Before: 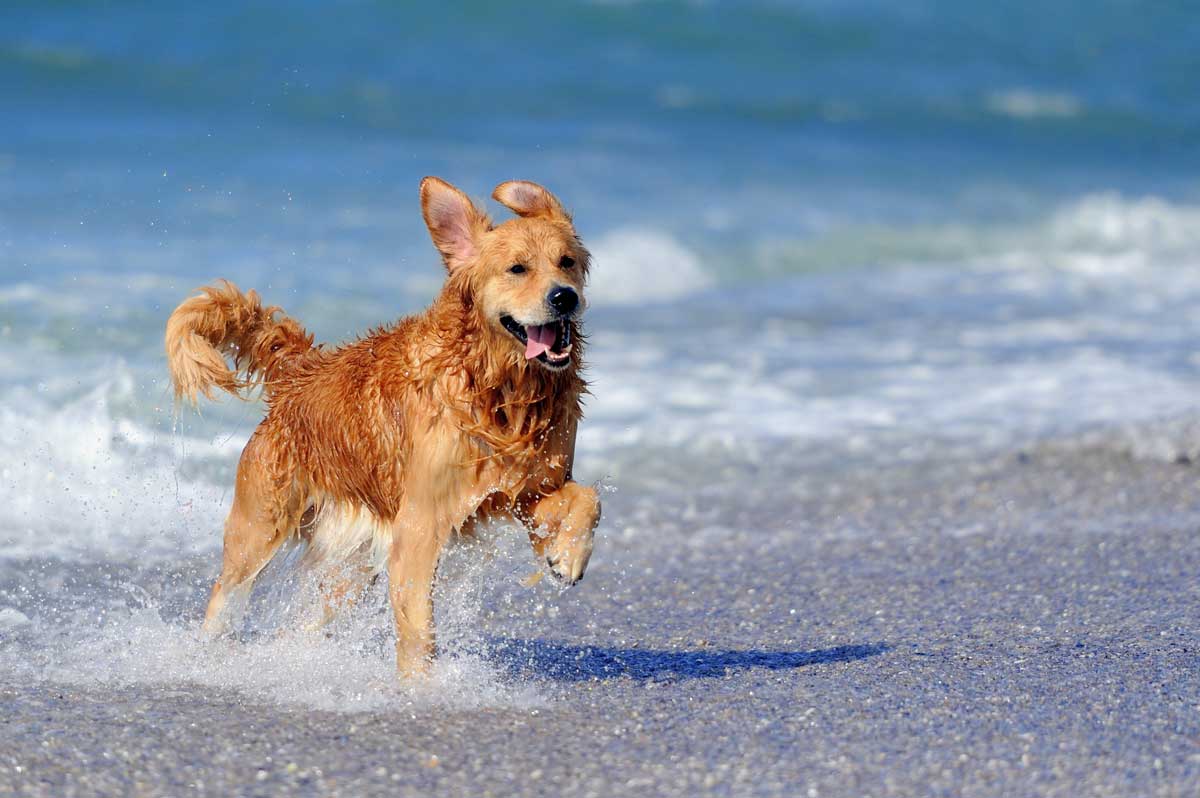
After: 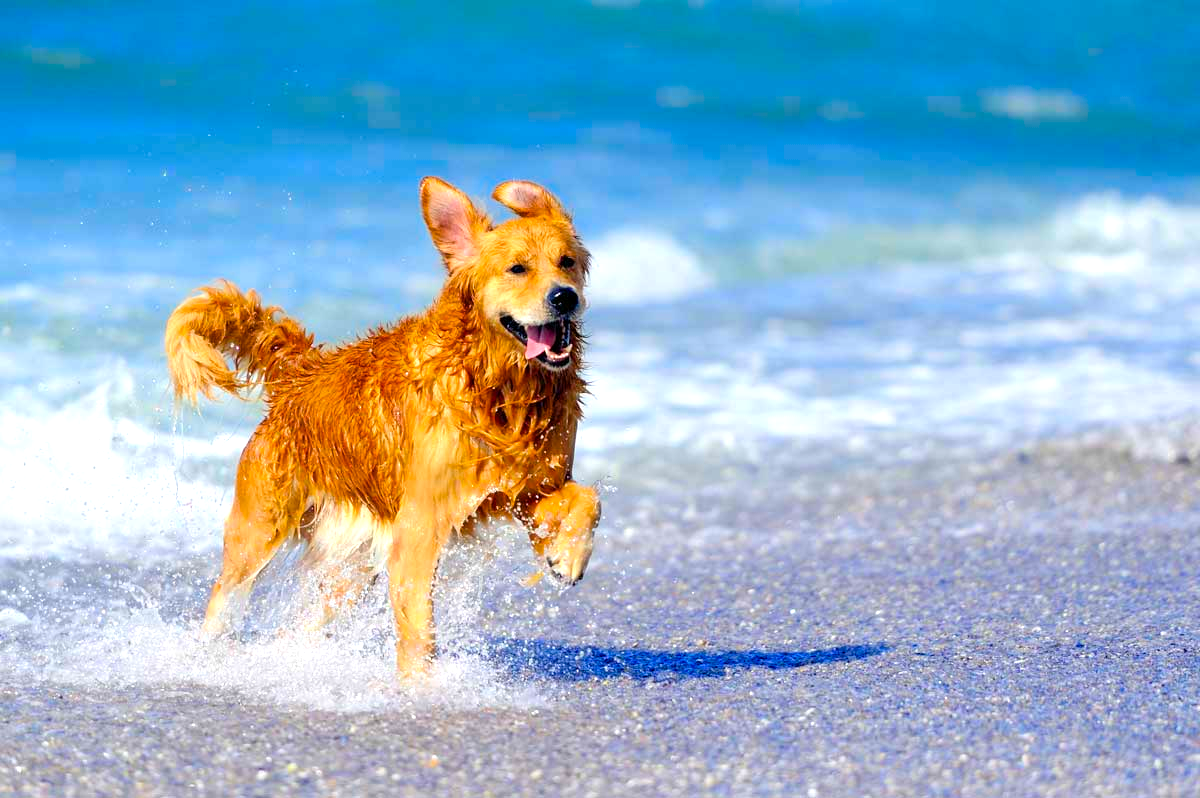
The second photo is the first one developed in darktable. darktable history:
color balance rgb: linear chroma grading › global chroma 15%, perceptual saturation grading › global saturation 30%
exposure: exposure 0.6 EV, compensate highlight preservation false
